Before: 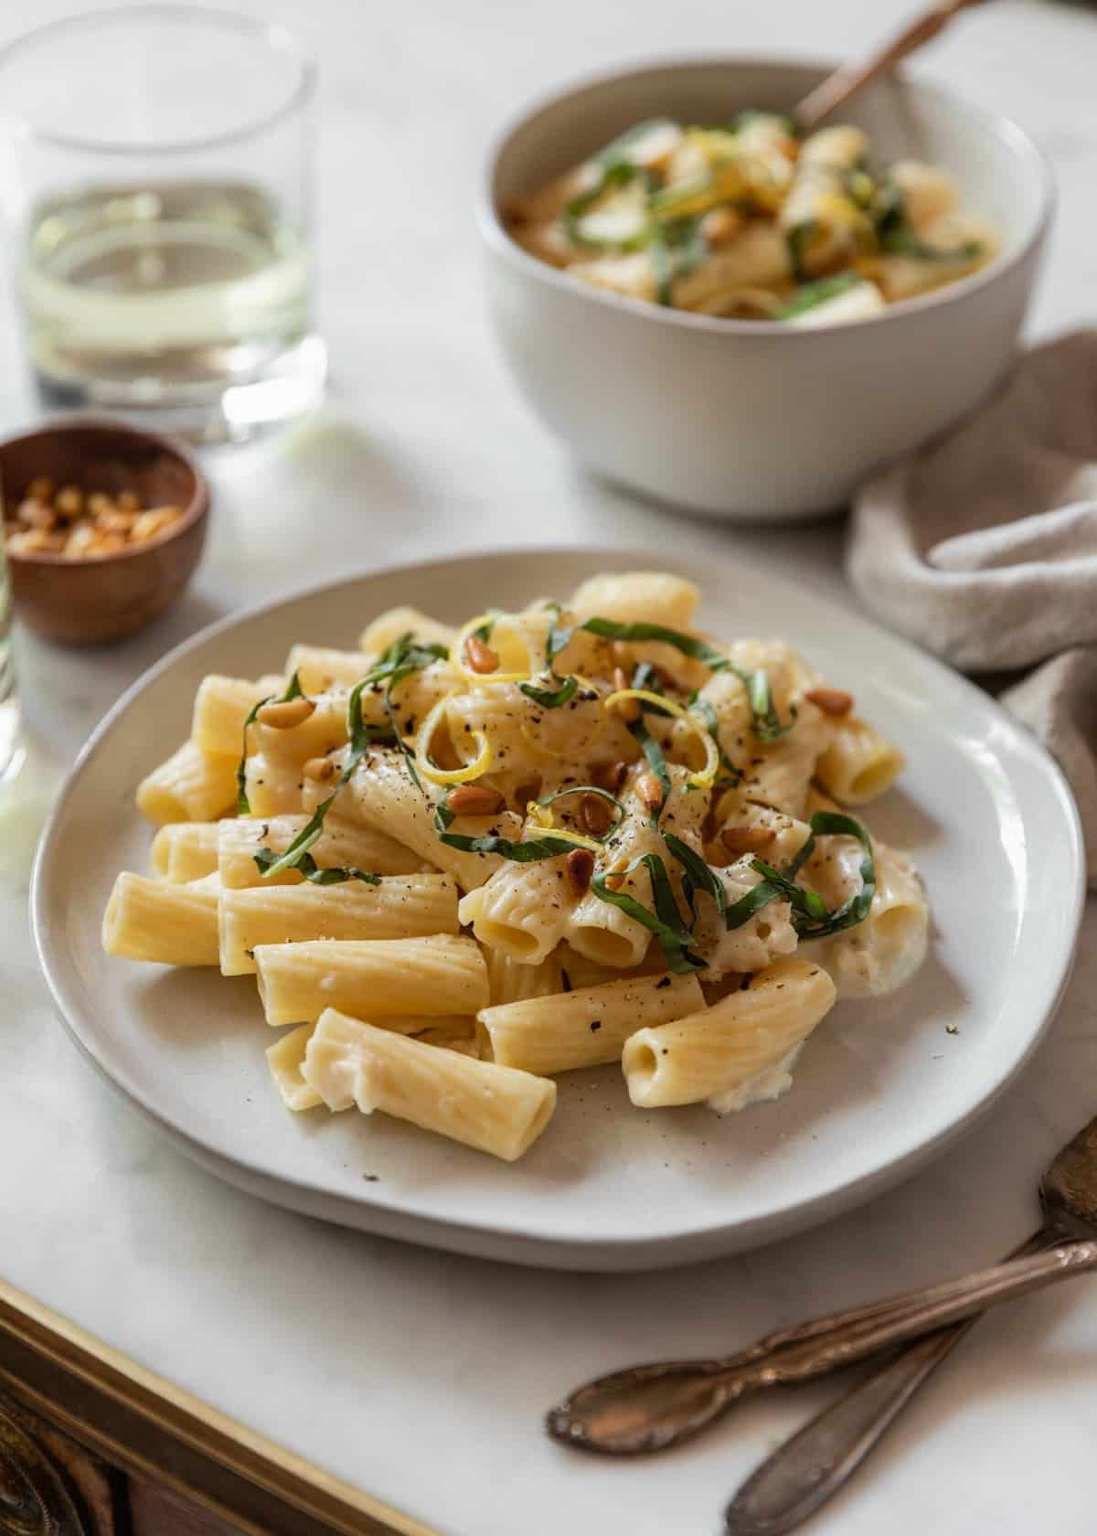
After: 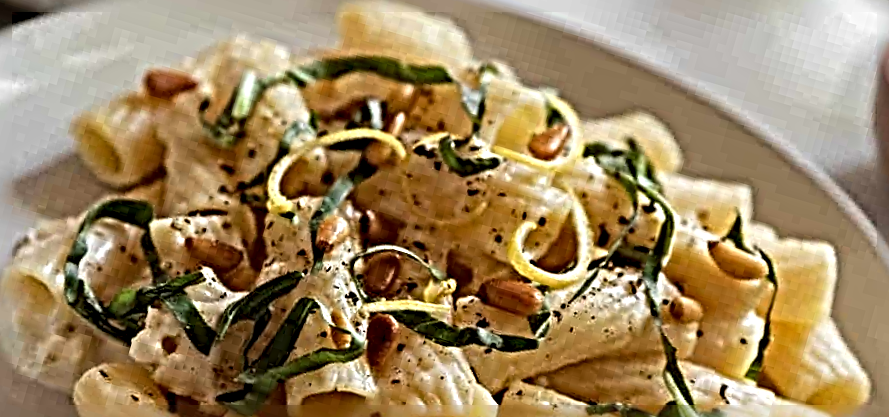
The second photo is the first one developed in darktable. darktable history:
sharpen: radius 6.3, amount 1.8, threshold 0
crop and rotate: angle 16.12°, top 30.835%, bottom 35.653%
